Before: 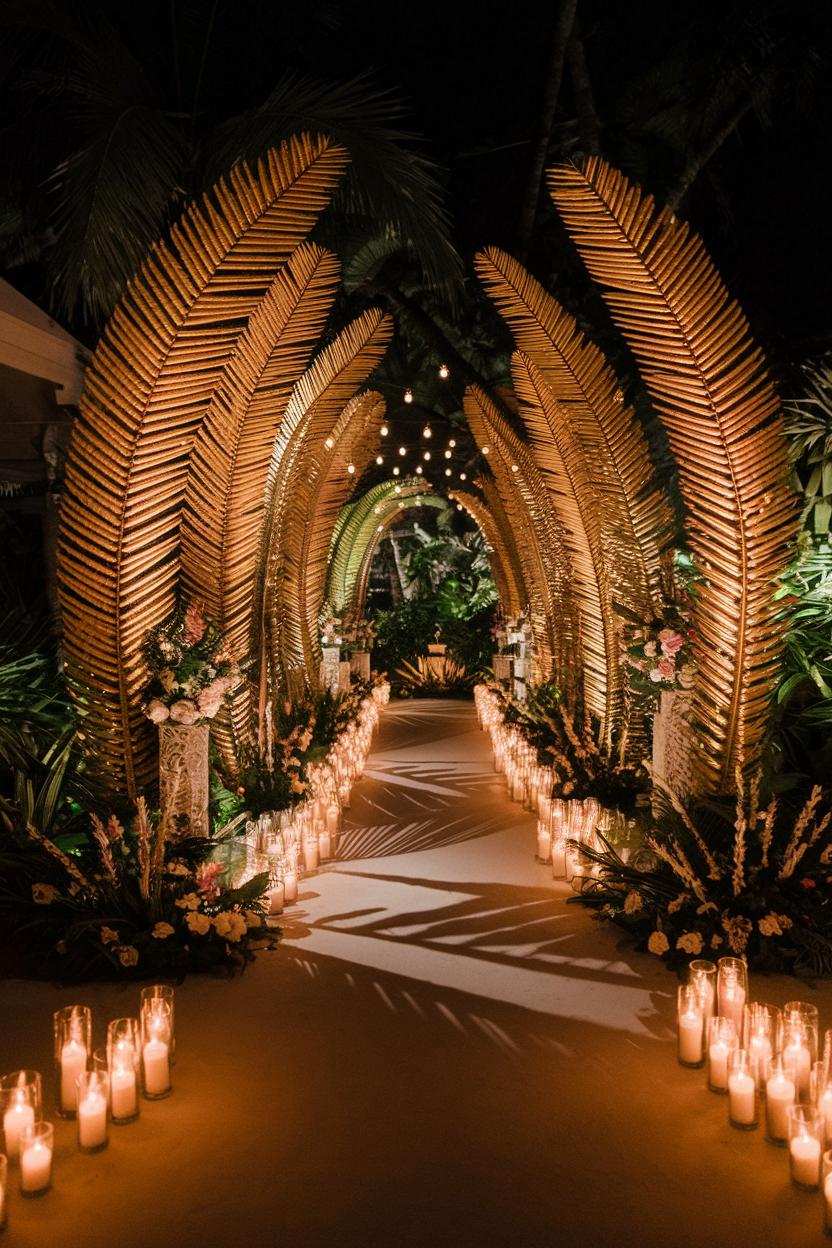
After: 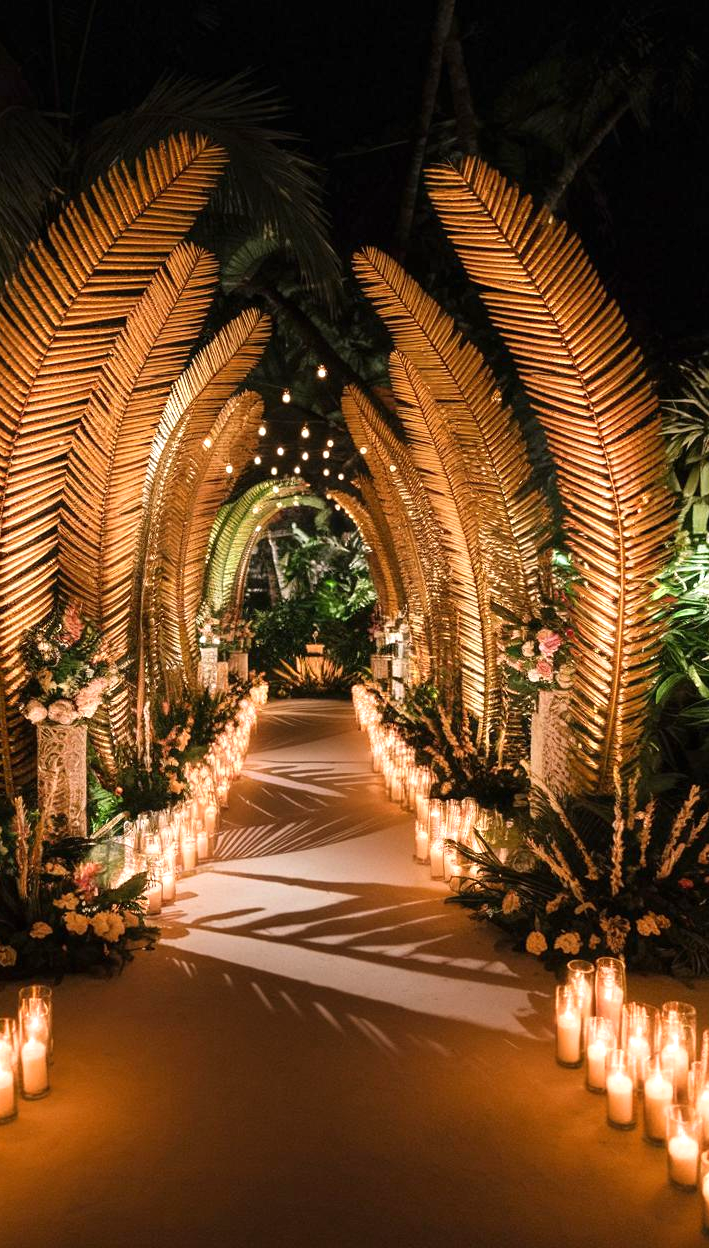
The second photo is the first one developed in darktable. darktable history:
exposure: black level correction 0, exposure 0.597 EV, compensate exposure bias true, compensate highlight preservation false
crop and rotate: left 14.692%
